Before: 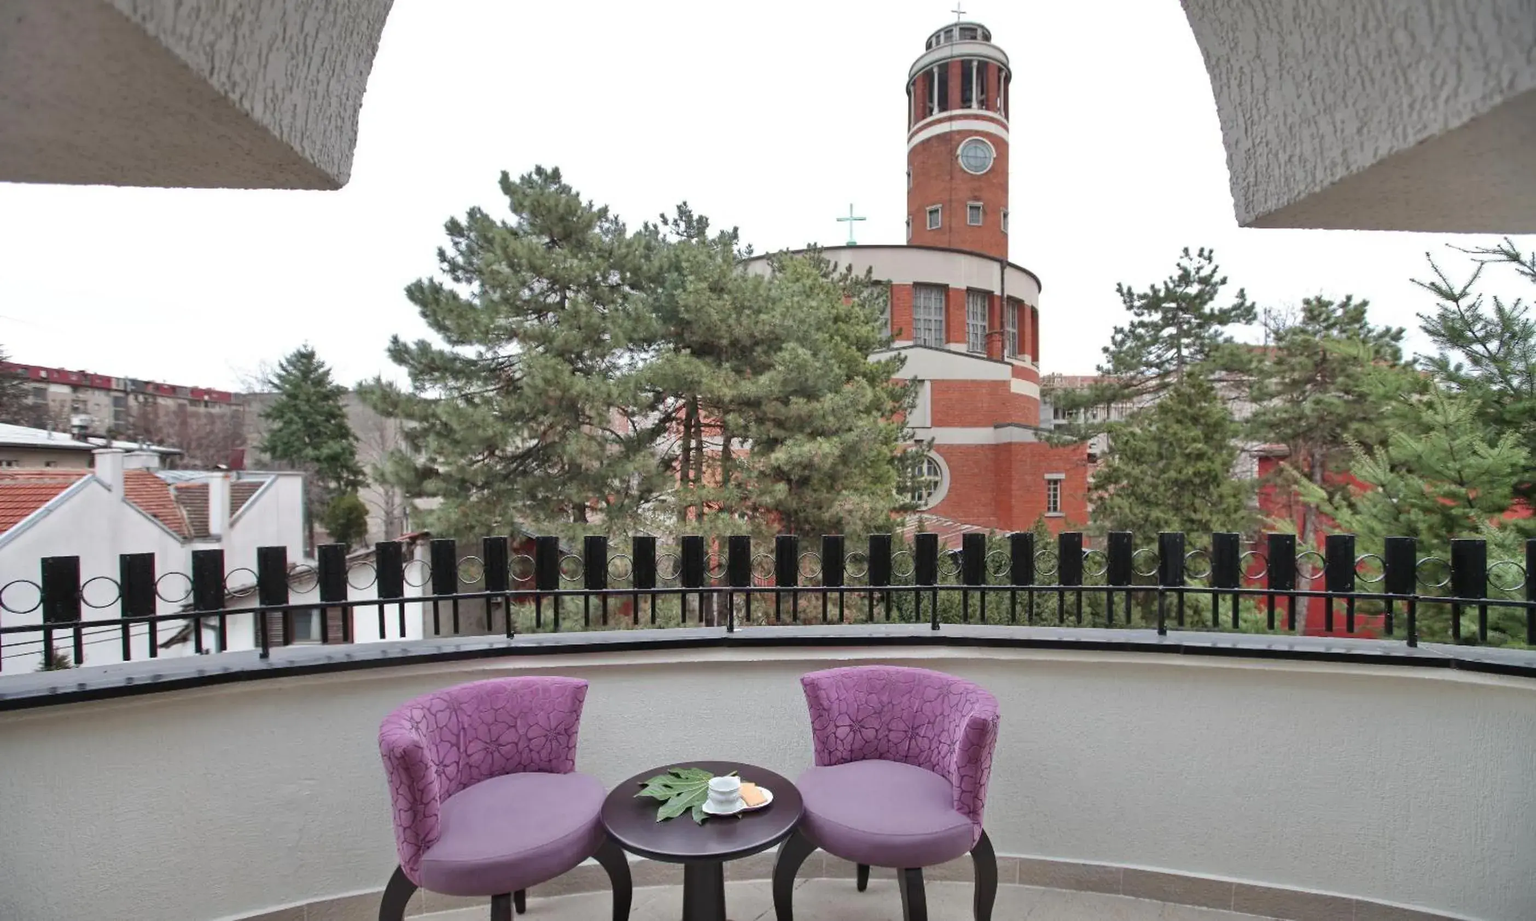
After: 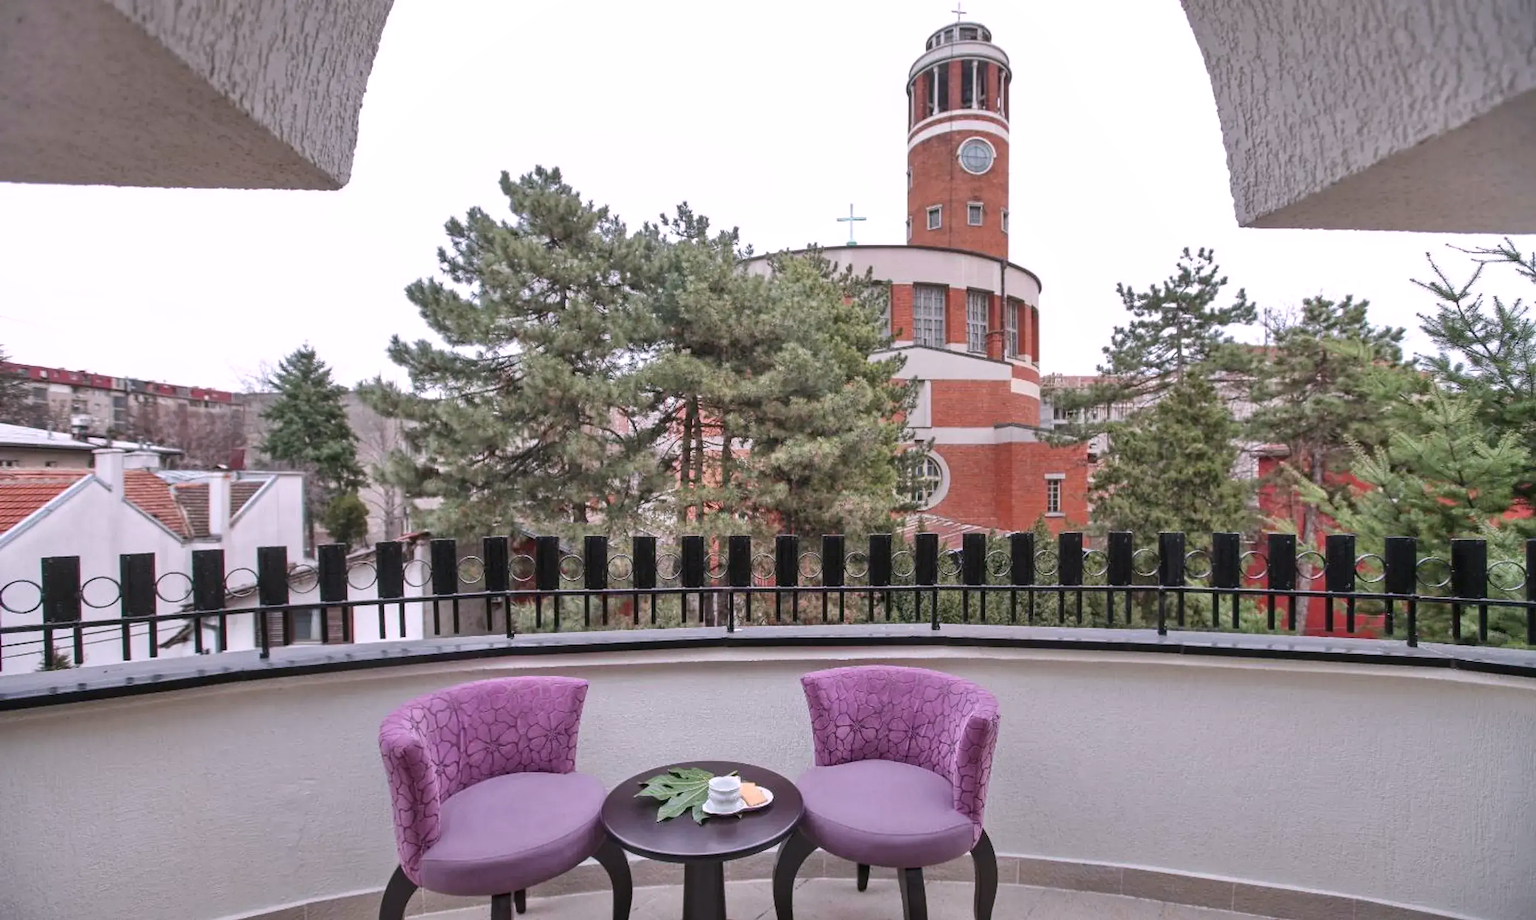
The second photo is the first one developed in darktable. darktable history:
white balance: red 1.05, blue 1.072
local contrast: detail 117%
